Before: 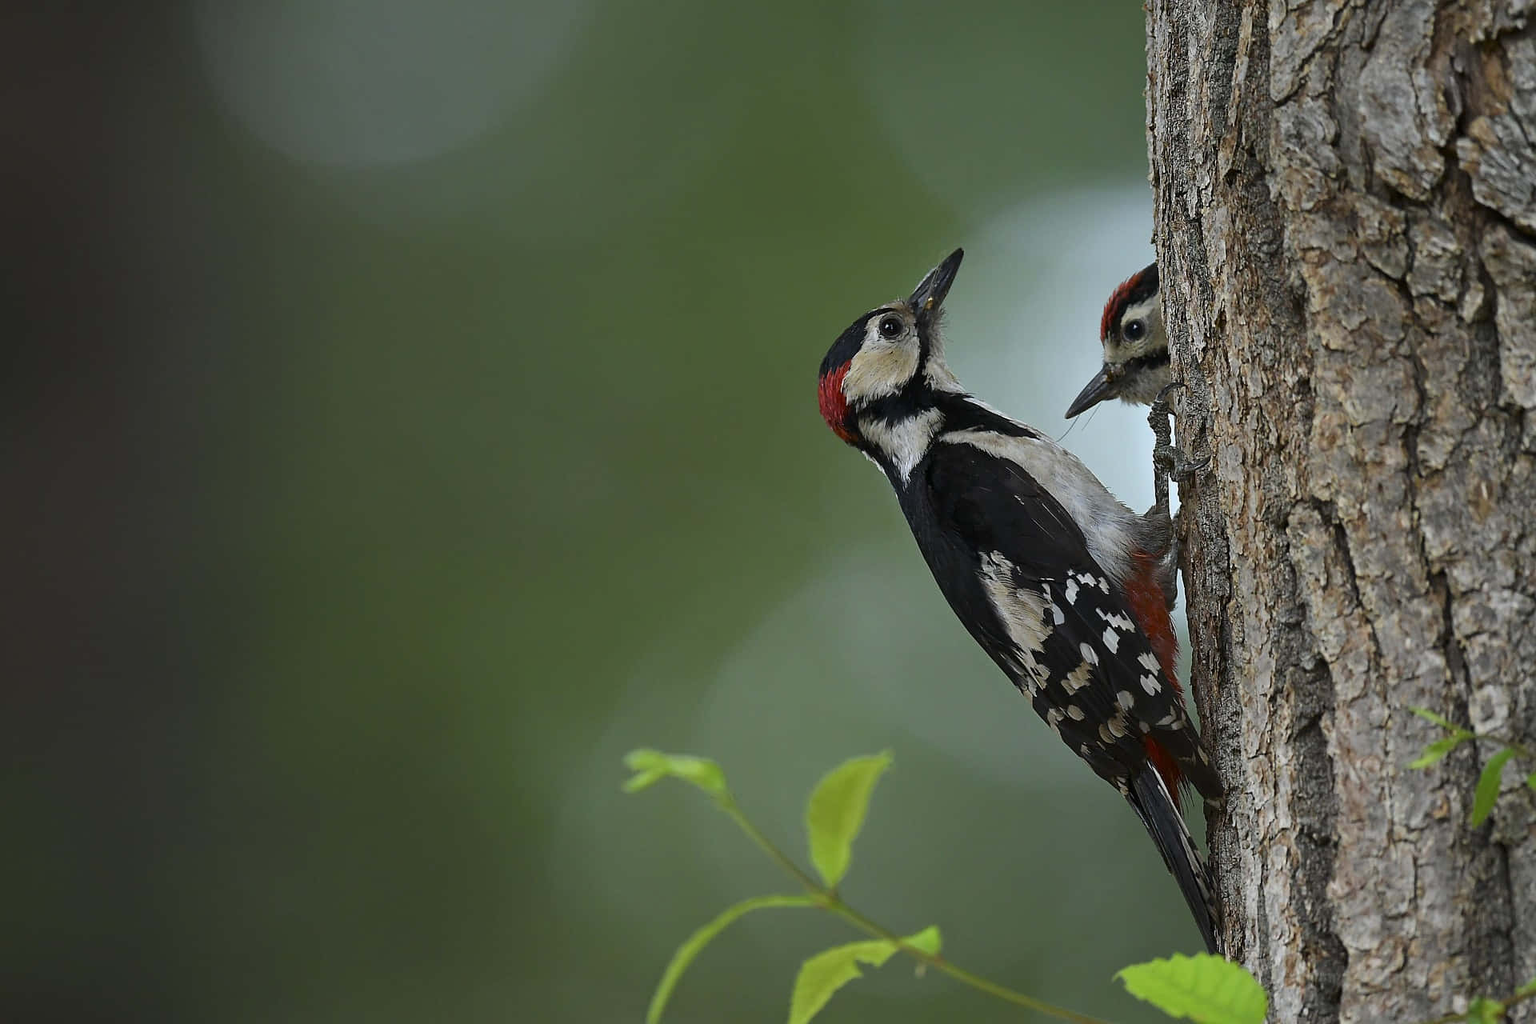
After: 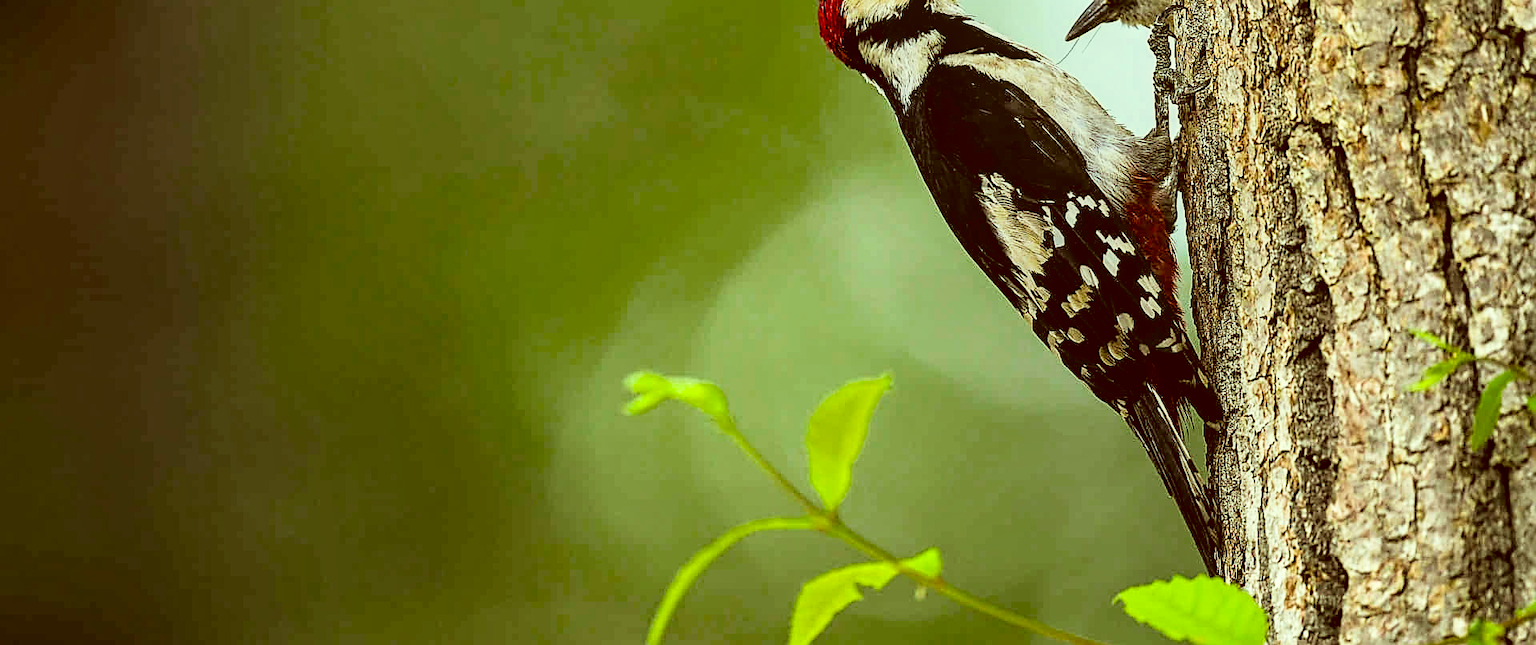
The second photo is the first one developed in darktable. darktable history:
color correction: highlights a* -6.19, highlights b* 9.39, shadows a* 10.62, shadows b* 23.87
color balance rgb: highlights gain › luminance 5.81%, highlights gain › chroma 1.241%, highlights gain › hue 93.29°, perceptual saturation grading › global saturation 29.617%, perceptual brilliance grading › highlights 11.557%, global vibrance 9.901%, contrast 14.828%, saturation formula JzAzBz (2021)
local contrast: on, module defaults
exposure: exposure 1 EV, compensate highlight preservation false
sharpen: on, module defaults
crop and rotate: top 36.937%
velvia: on, module defaults
filmic rgb: black relative exposure -7.74 EV, white relative exposure 4.35 EV, hardness 3.75, latitude 49.06%, contrast 1.1
